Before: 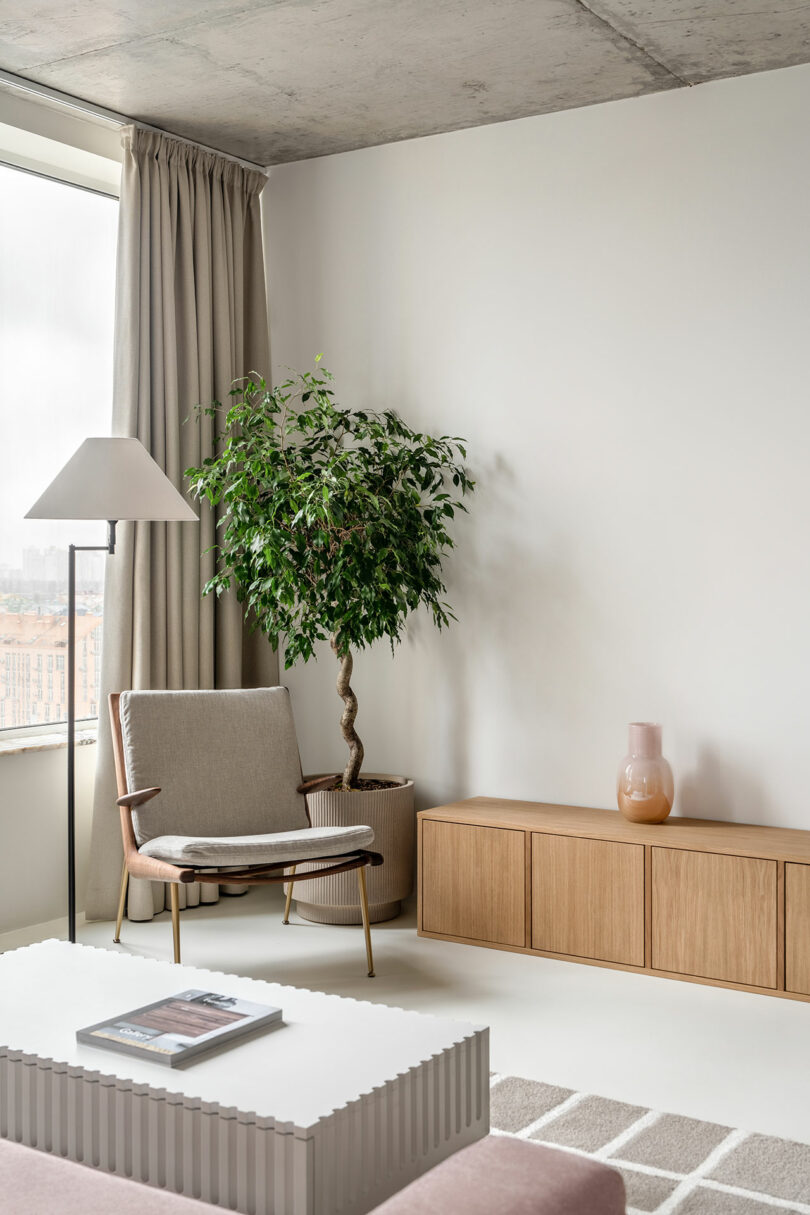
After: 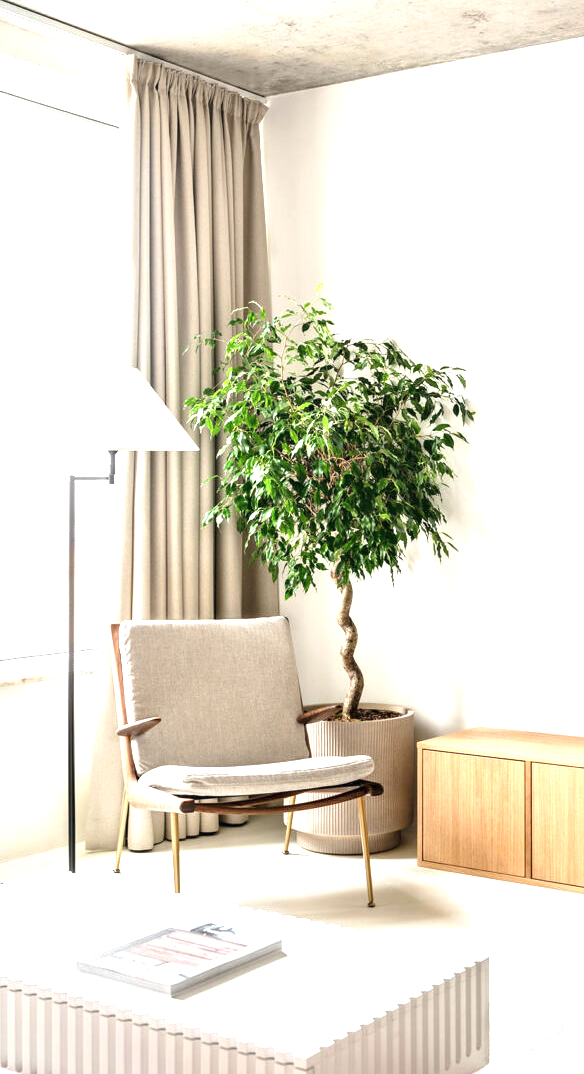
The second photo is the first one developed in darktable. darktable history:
crop: top 5.798%, right 27.853%, bottom 5.736%
exposure: black level correction 0, exposure 1.596 EV, compensate exposure bias true, compensate highlight preservation false
tone equalizer: on, module defaults
